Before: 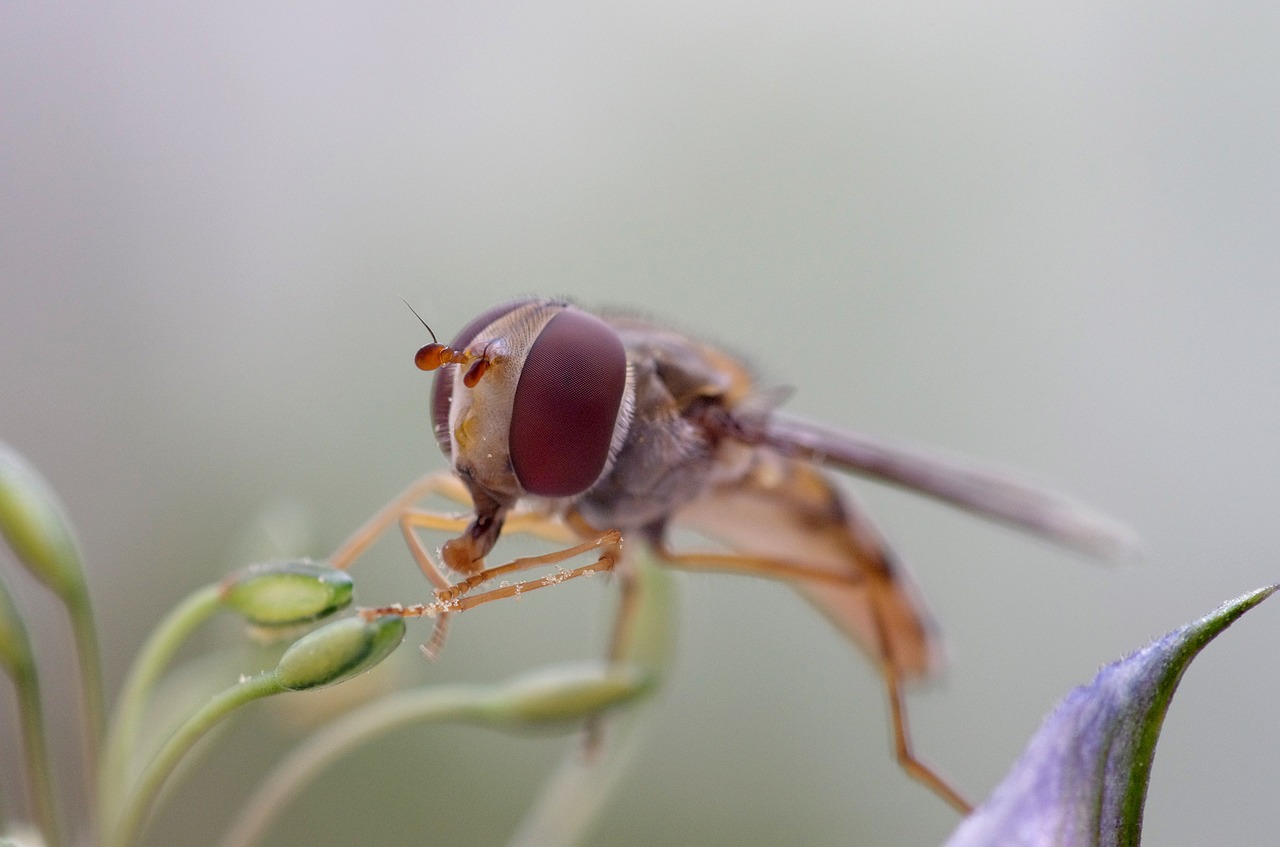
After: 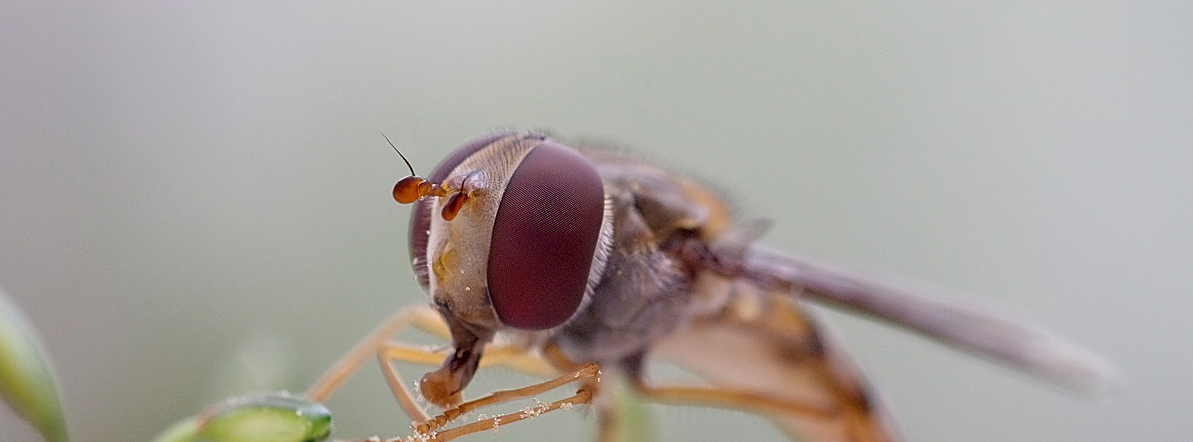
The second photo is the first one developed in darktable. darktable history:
sharpen: on, module defaults
crop: left 1.784%, top 19.731%, right 5.008%, bottom 28.077%
